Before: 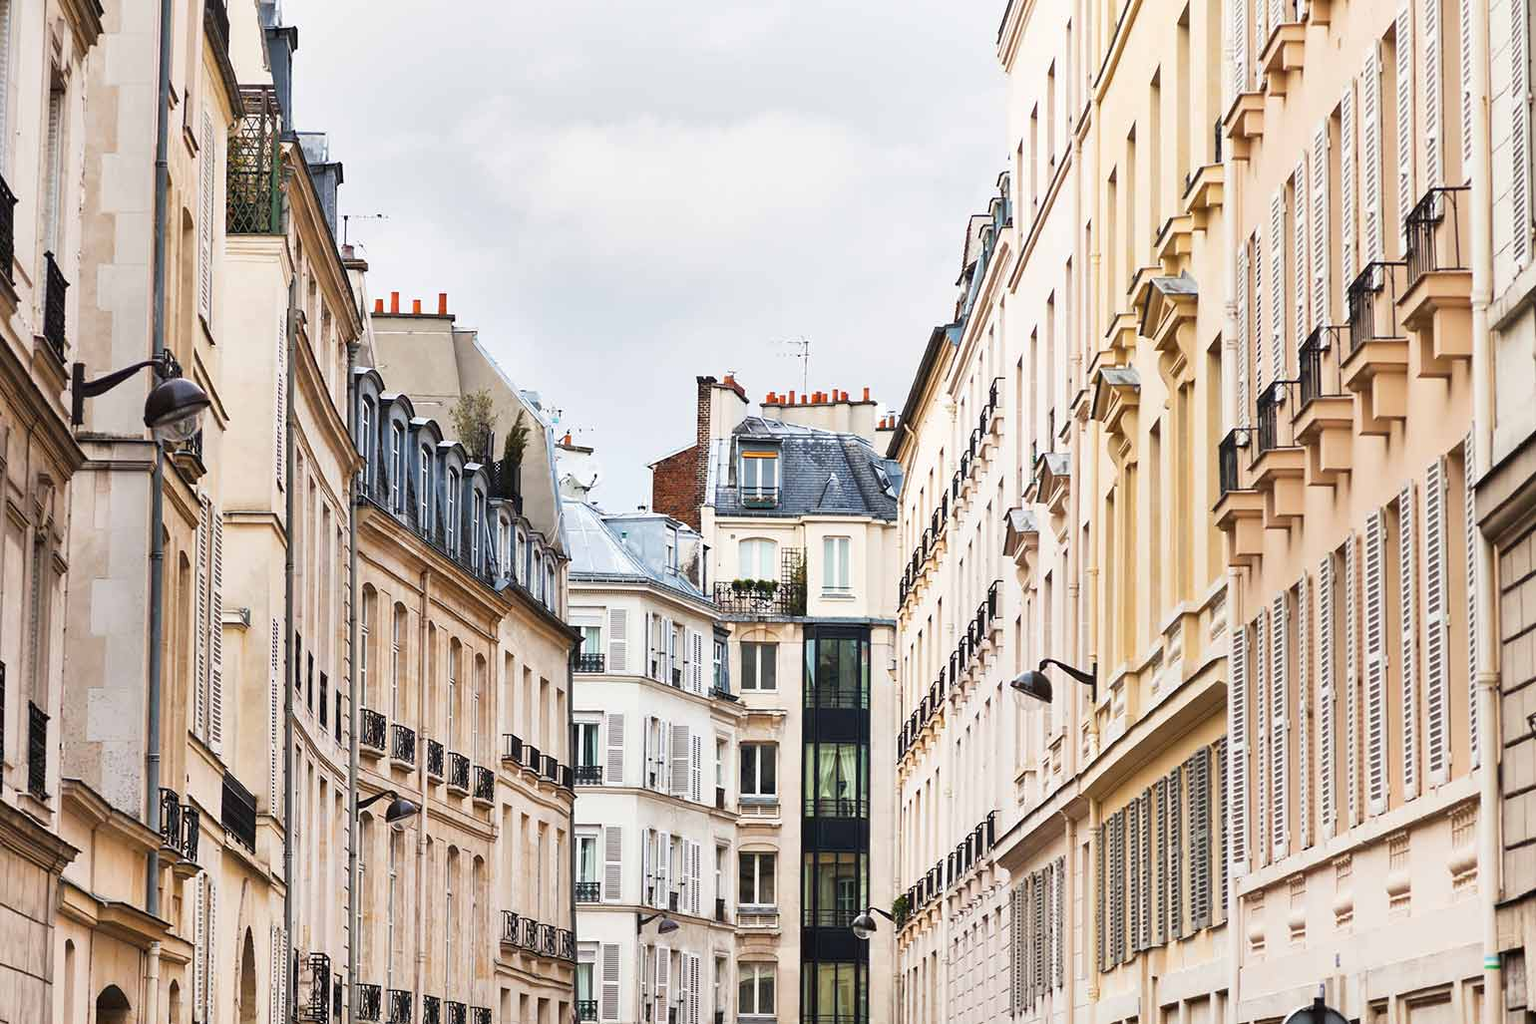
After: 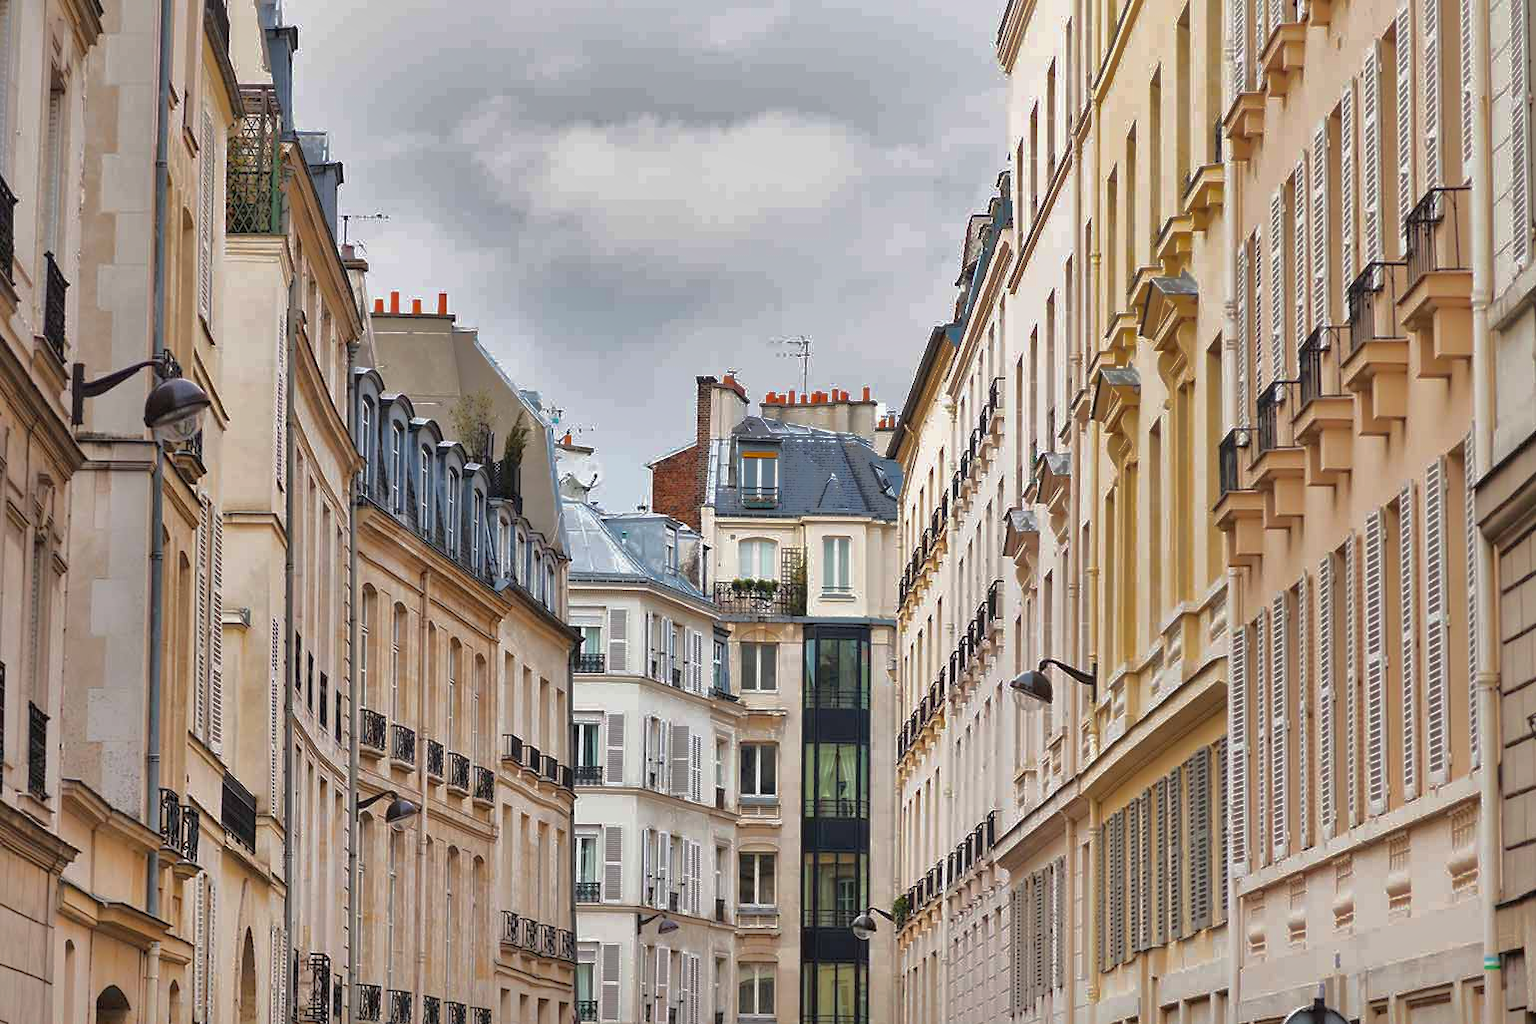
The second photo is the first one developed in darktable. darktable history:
shadows and highlights: shadows 38.58, highlights -75.03
